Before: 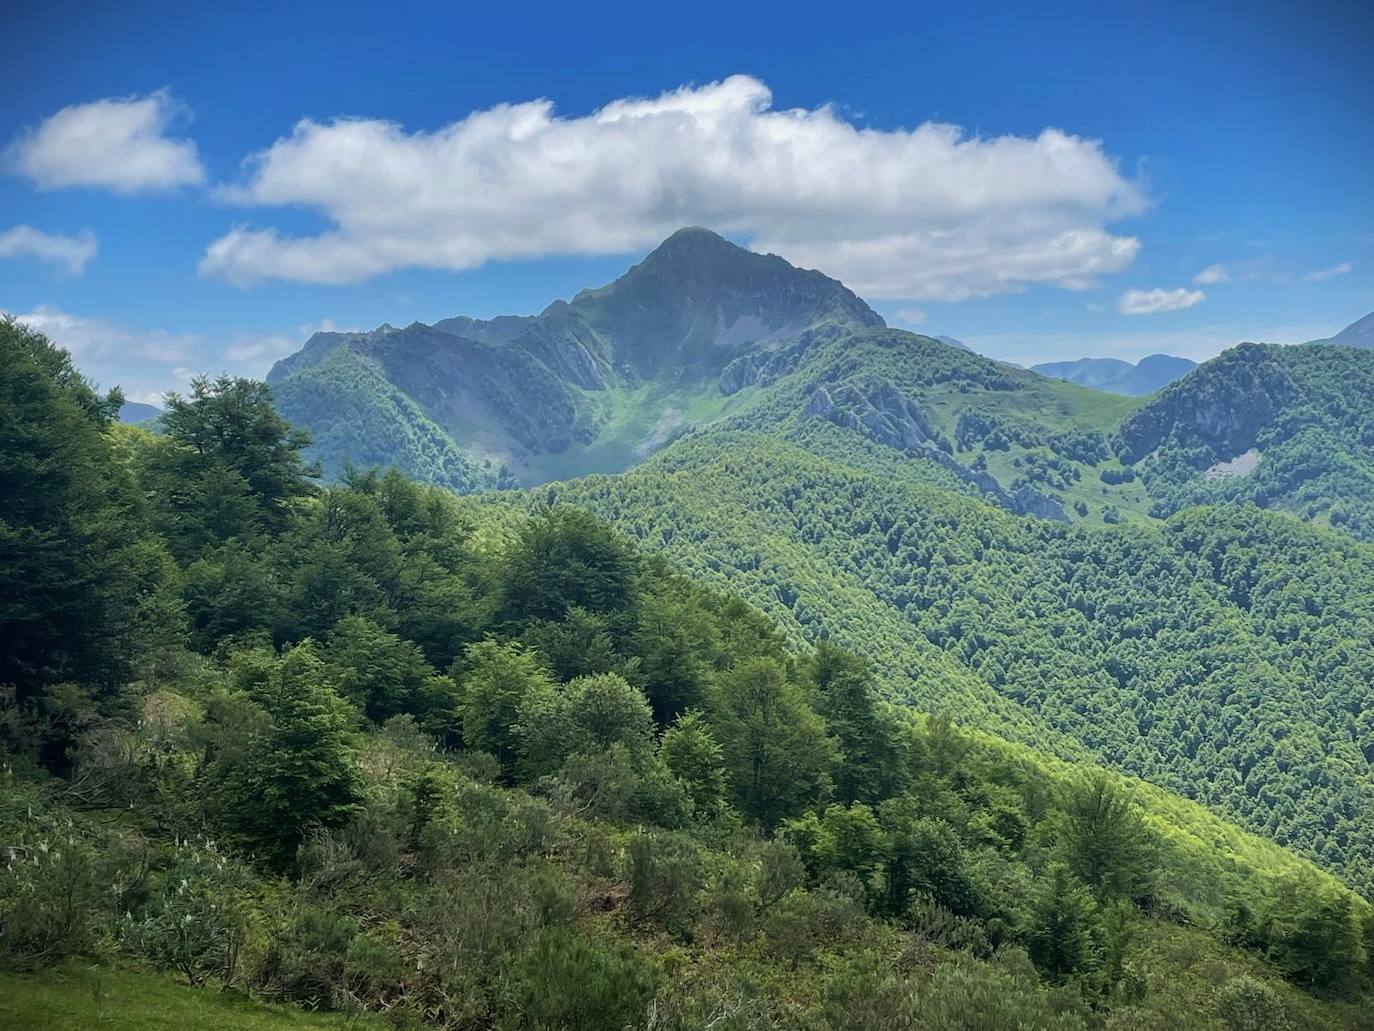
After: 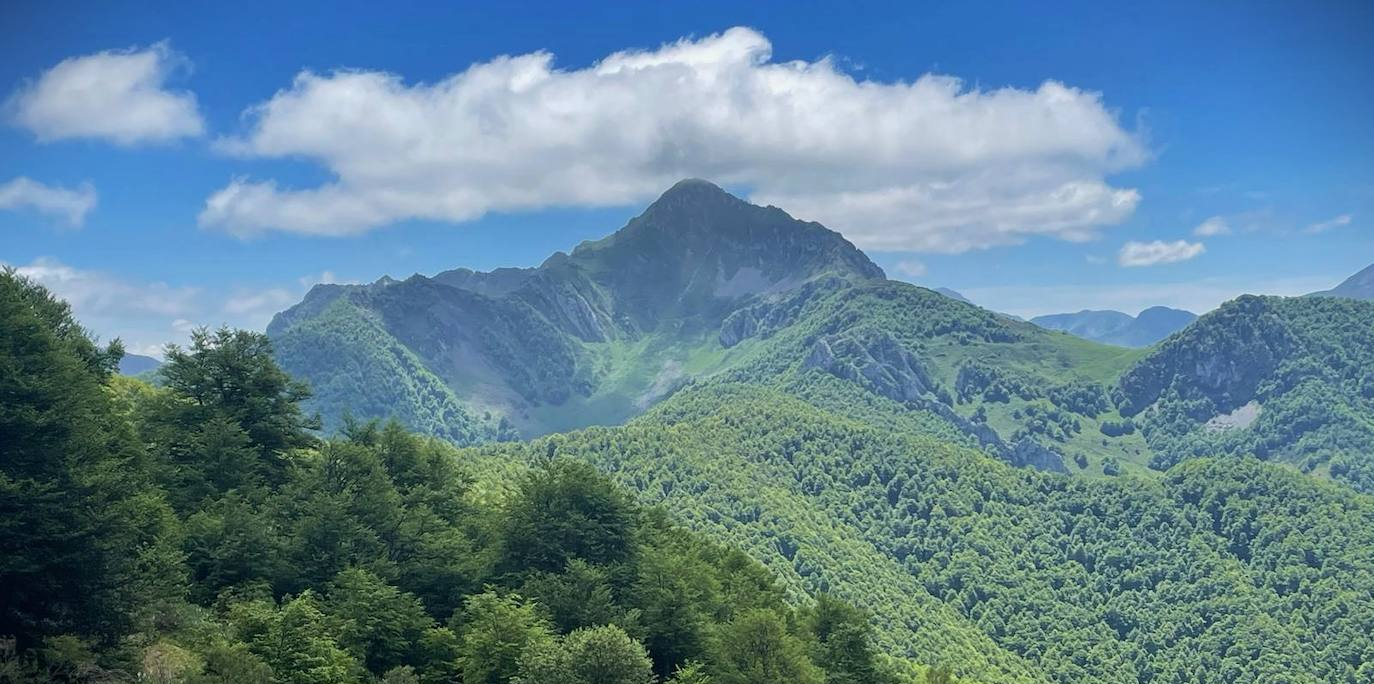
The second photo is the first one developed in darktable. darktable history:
crop and rotate: top 4.721%, bottom 28.858%
